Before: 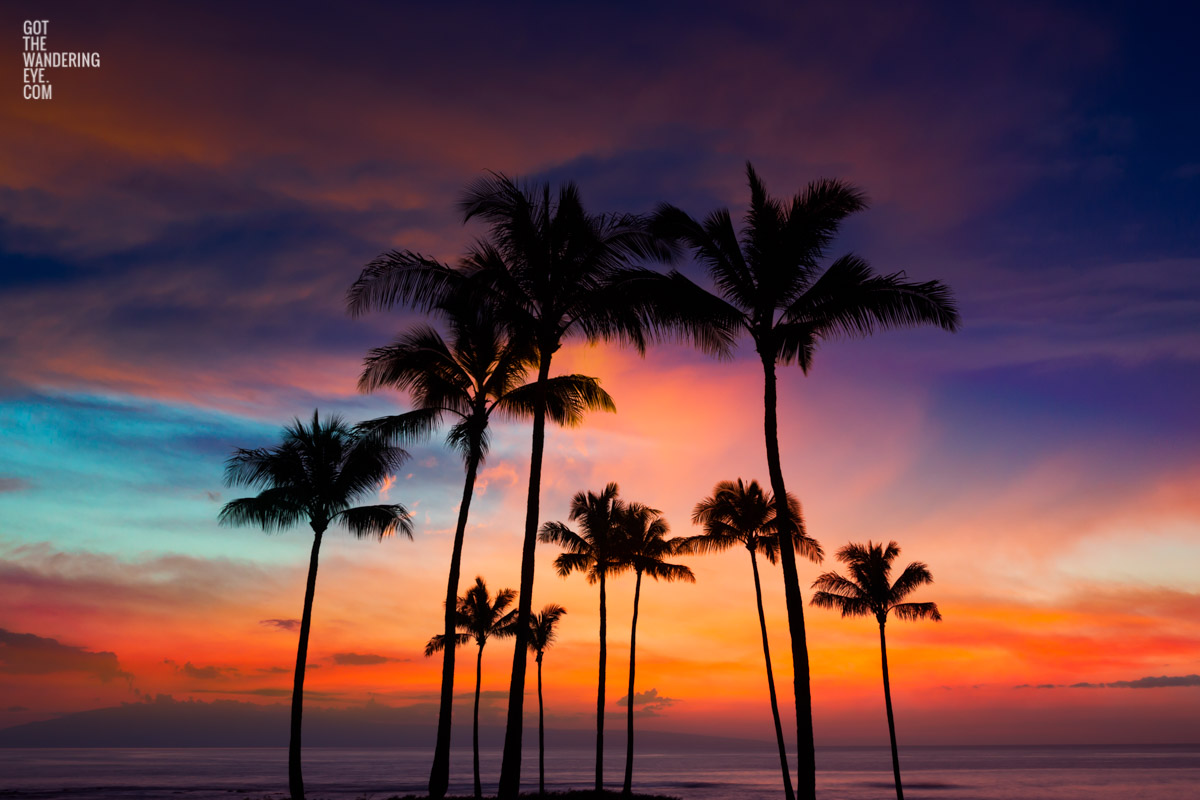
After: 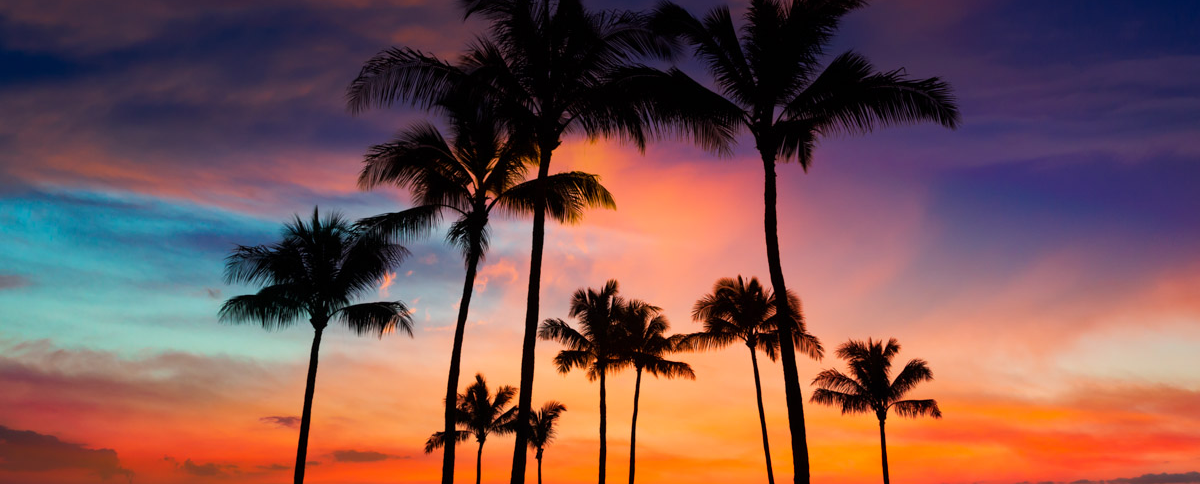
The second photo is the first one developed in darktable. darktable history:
crop and rotate: top 25.443%, bottom 14.027%
